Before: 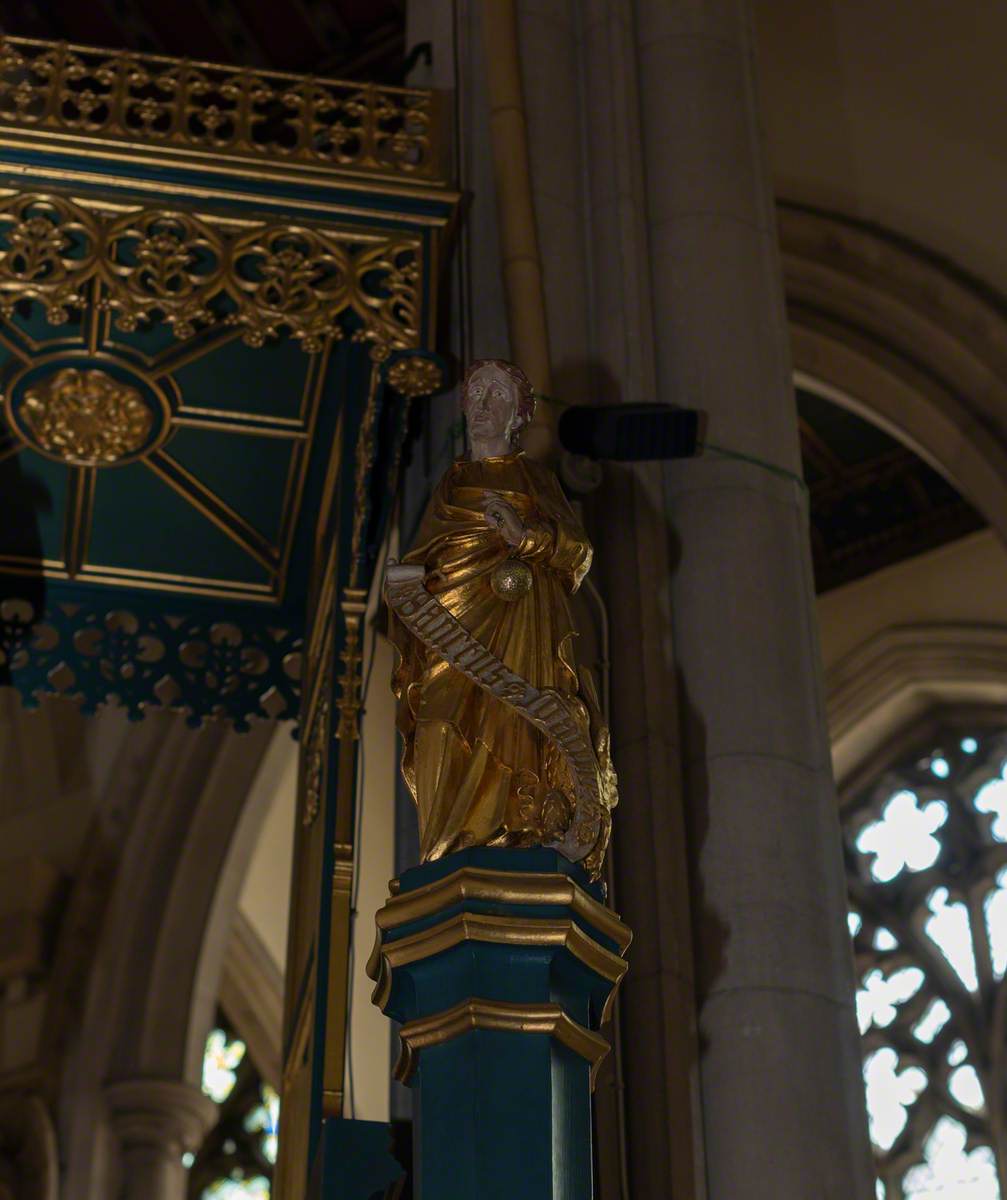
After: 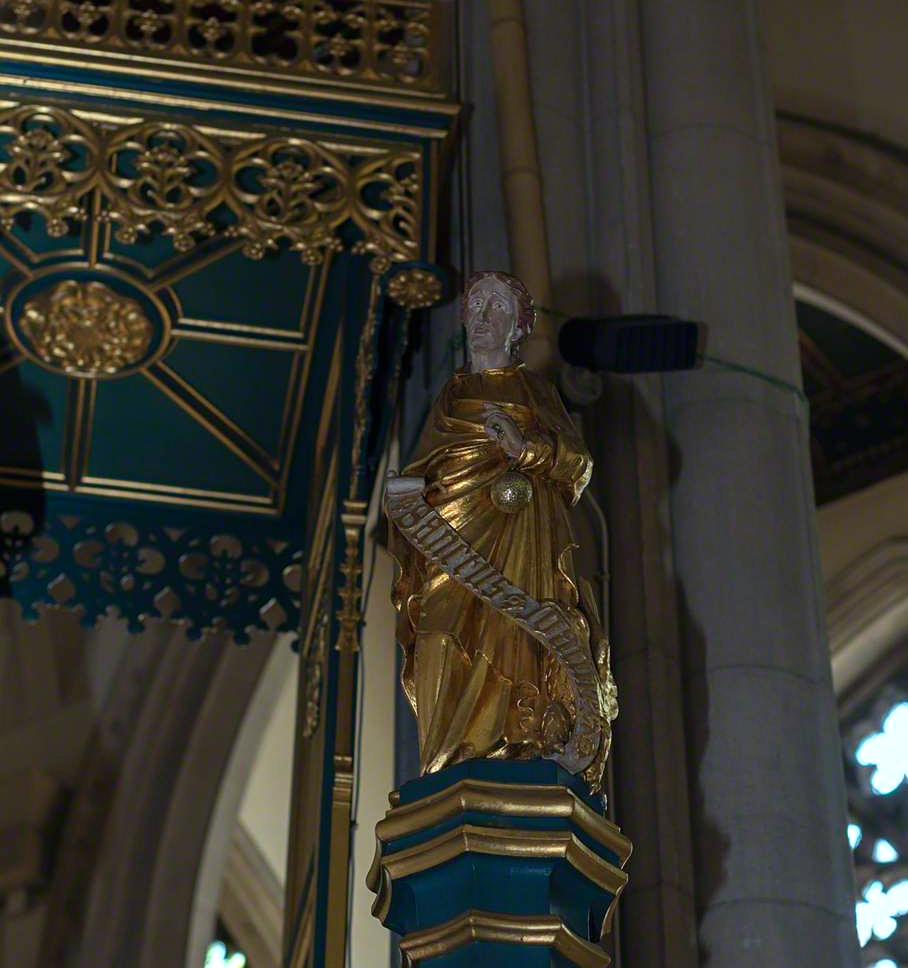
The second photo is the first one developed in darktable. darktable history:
exposure: black level correction 0, exposure 0.498 EV, compensate exposure bias true, compensate highlight preservation false
color calibration: x 0.383, y 0.371, temperature 3917.85 K
crop: top 7.399%, right 9.798%, bottom 11.921%
sharpen: amount 0.209
